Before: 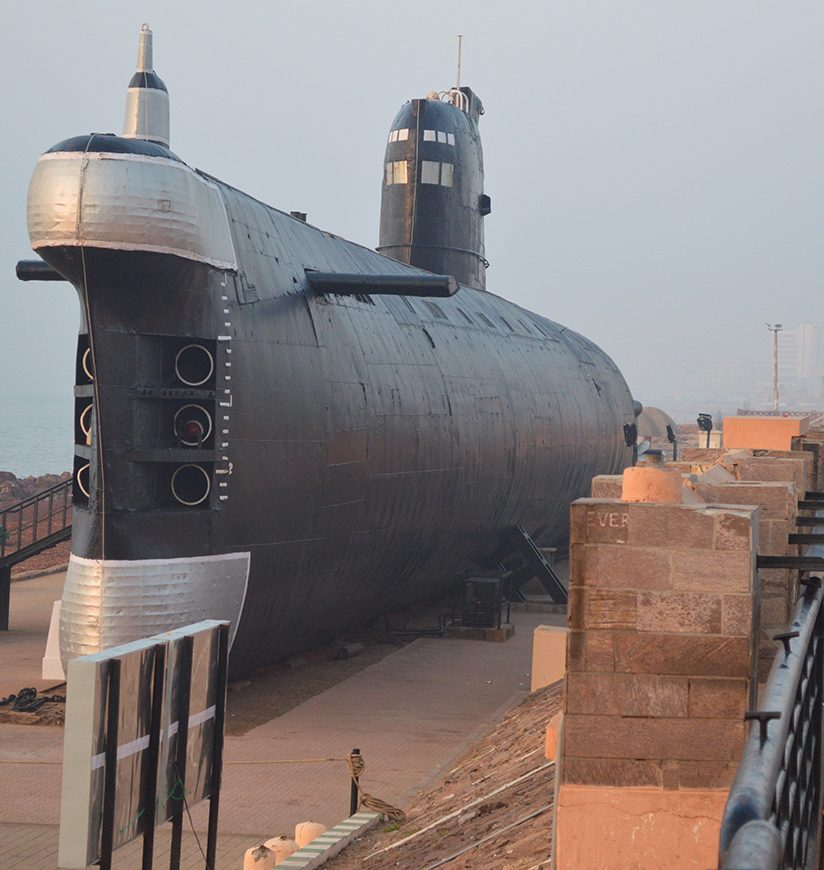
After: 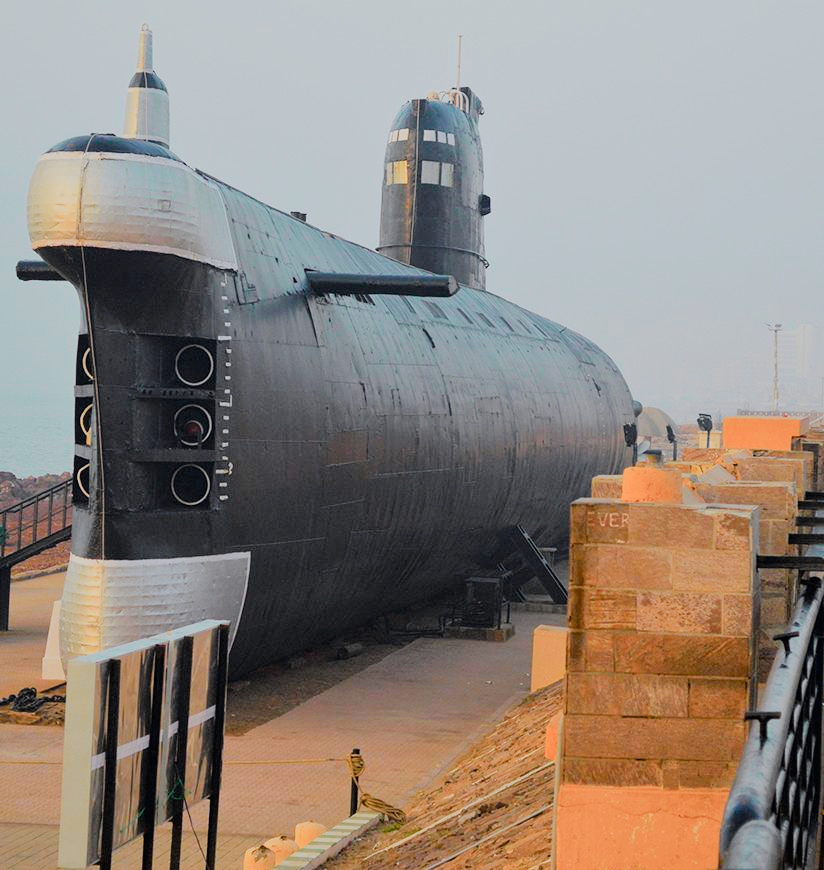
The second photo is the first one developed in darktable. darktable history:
filmic rgb: black relative exposure -7.65 EV, white relative exposure 4.56 EV, threshold 2.95 EV, hardness 3.61, contrast 1.058, enable highlight reconstruction true
tone curve: curves: ch0 [(0, 0) (0.048, 0.024) (0.099, 0.082) (0.227, 0.255) (0.407, 0.482) (0.543, 0.634) (0.719, 0.77) (0.837, 0.843) (1, 0.906)]; ch1 [(0, 0) (0.3, 0.268) (0.404, 0.374) (0.475, 0.463) (0.501, 0.499) (0.514, 0.502) (0.551, 0.541) (0.643, 0.648) (0.682, 0.674) (0.802, 0.812) (1, 1)]; ch2 [(0, 0) (0.259, 0.207) (0.323, 0.311) (0.364, 0.368) (0.442, 0.461) (0.498, 0.498) (0.531, 0.528) (0.581, 0.602) (0.629, 0.659) (0.768, 0.728) (1, 1)], color space Lab, independent channels, preserve colors none
color balance rgb: linear chroma grading › shadows 31.915%, linear chroma grading › global chroma -1.977%, linear chroma grading › mid-tones 4.069%, perceptual saturation grading › global saturation 25.739%, global vibrance 20%
